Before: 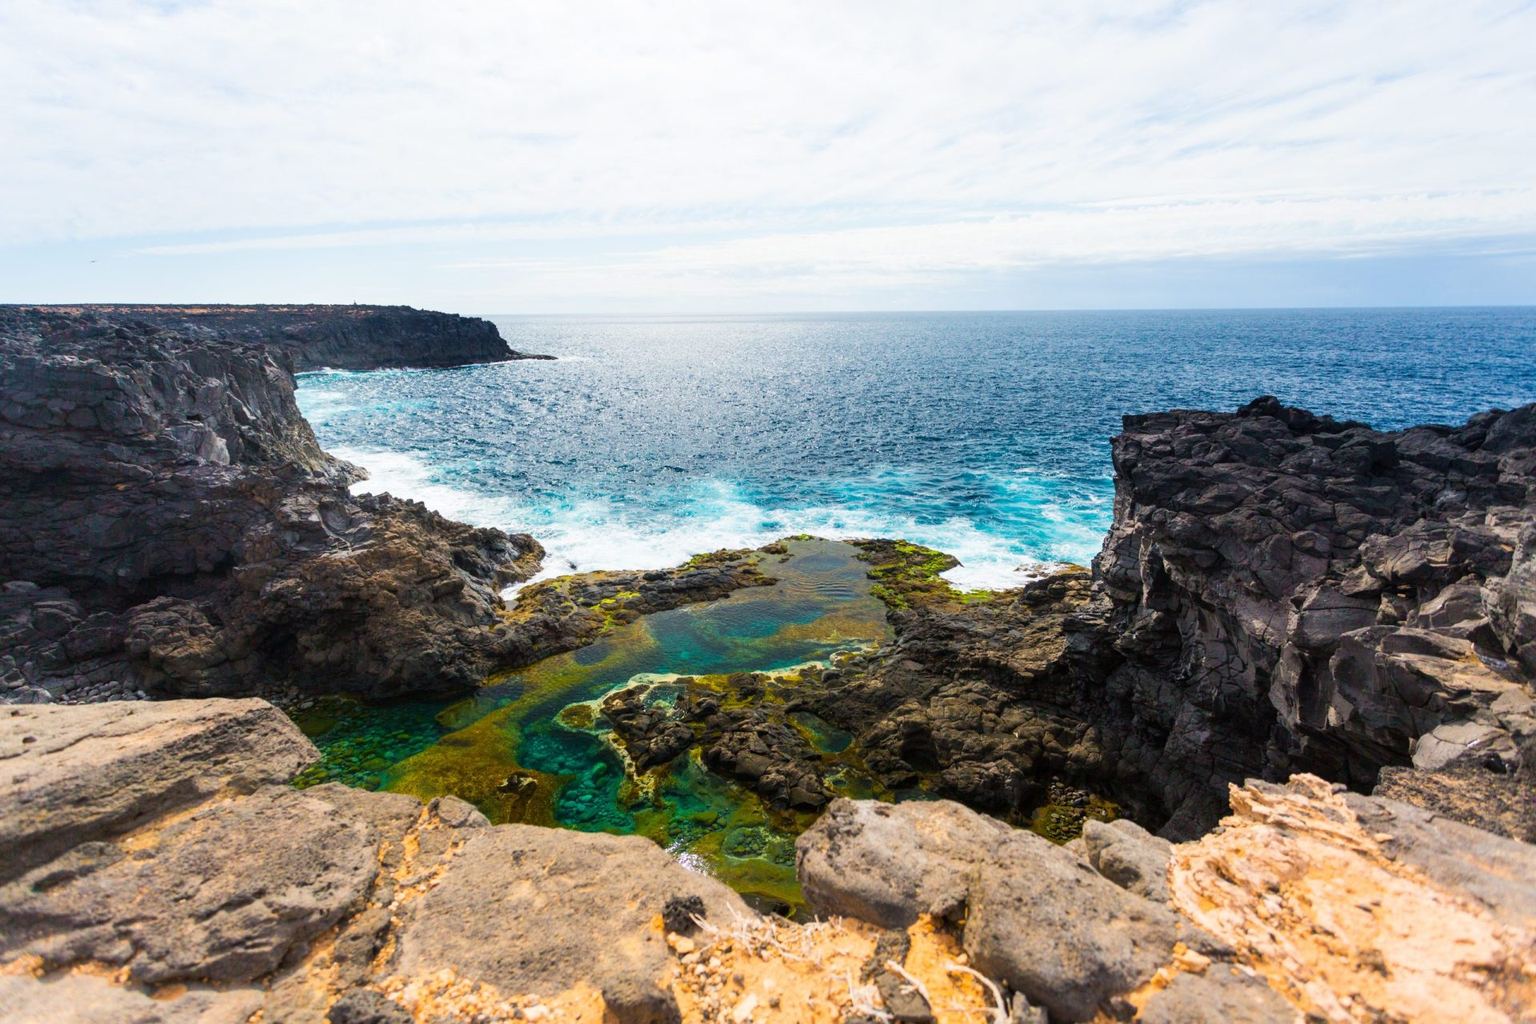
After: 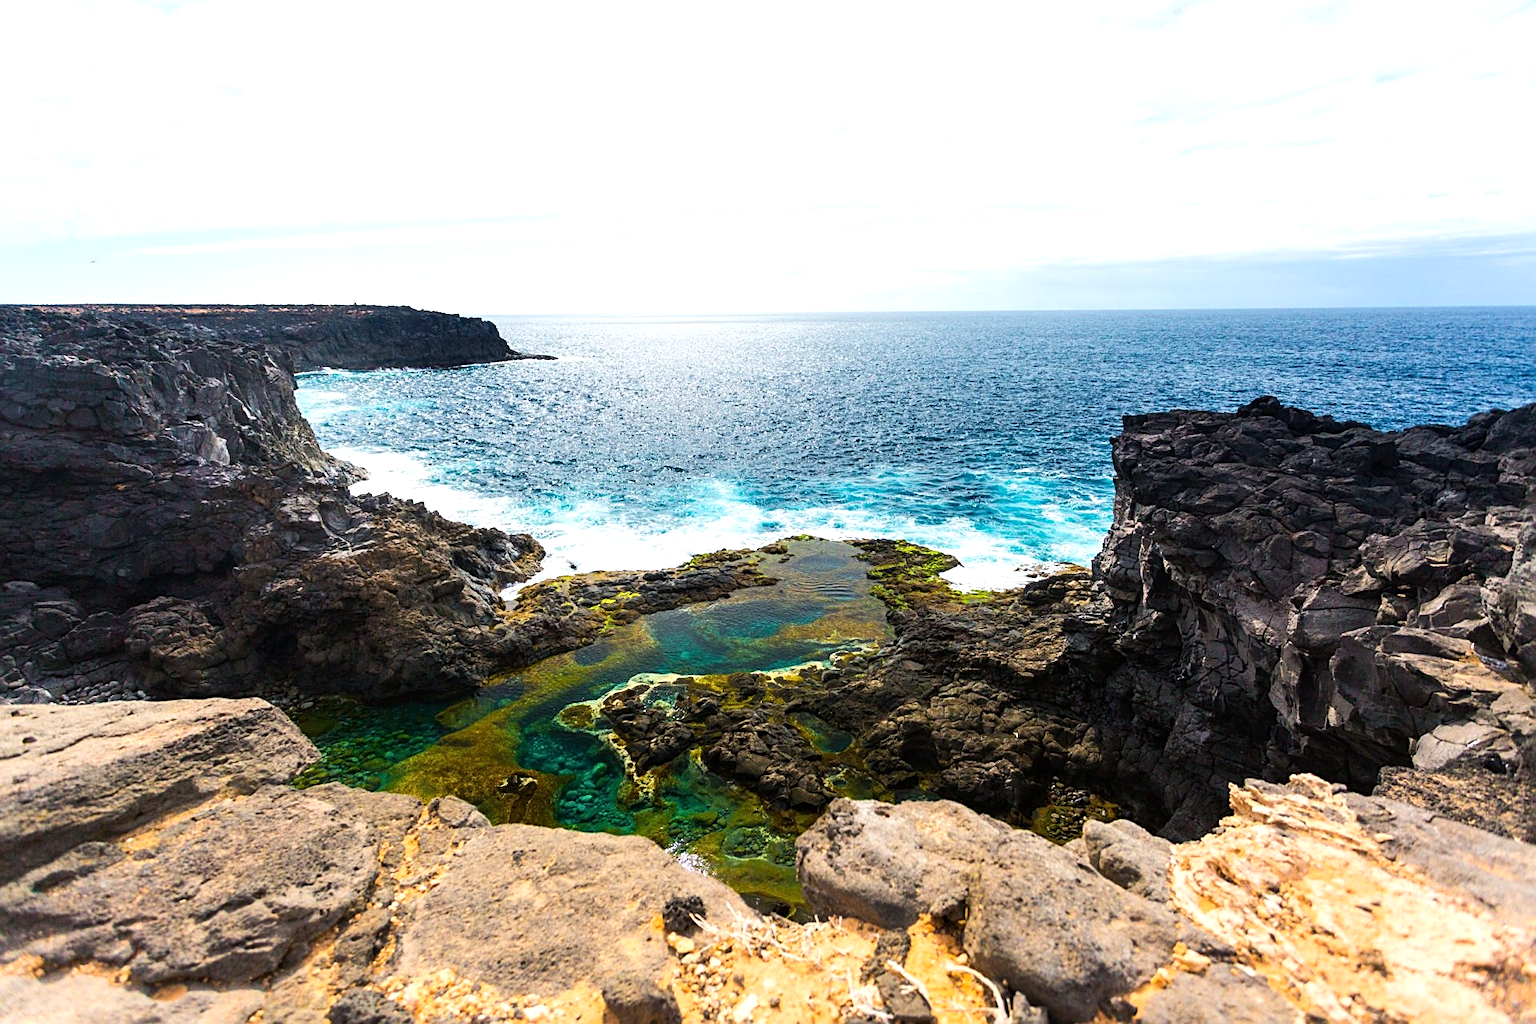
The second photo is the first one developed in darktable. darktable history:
tone equalizer: -8 EV -0.43 EV, -7 EV -0.411 EV, -6 EV -0.305 EV, -5 EV -0.216 EV, -3 EV 0.198 EV, -2 EV 0.327 EV, -1 EV 0.37 EV, +0 EV 0.428 EV, edges refinement/feathering 500, mask exposure compensation -1.57 EV, preserve details no
sharpen: on, module defaults
